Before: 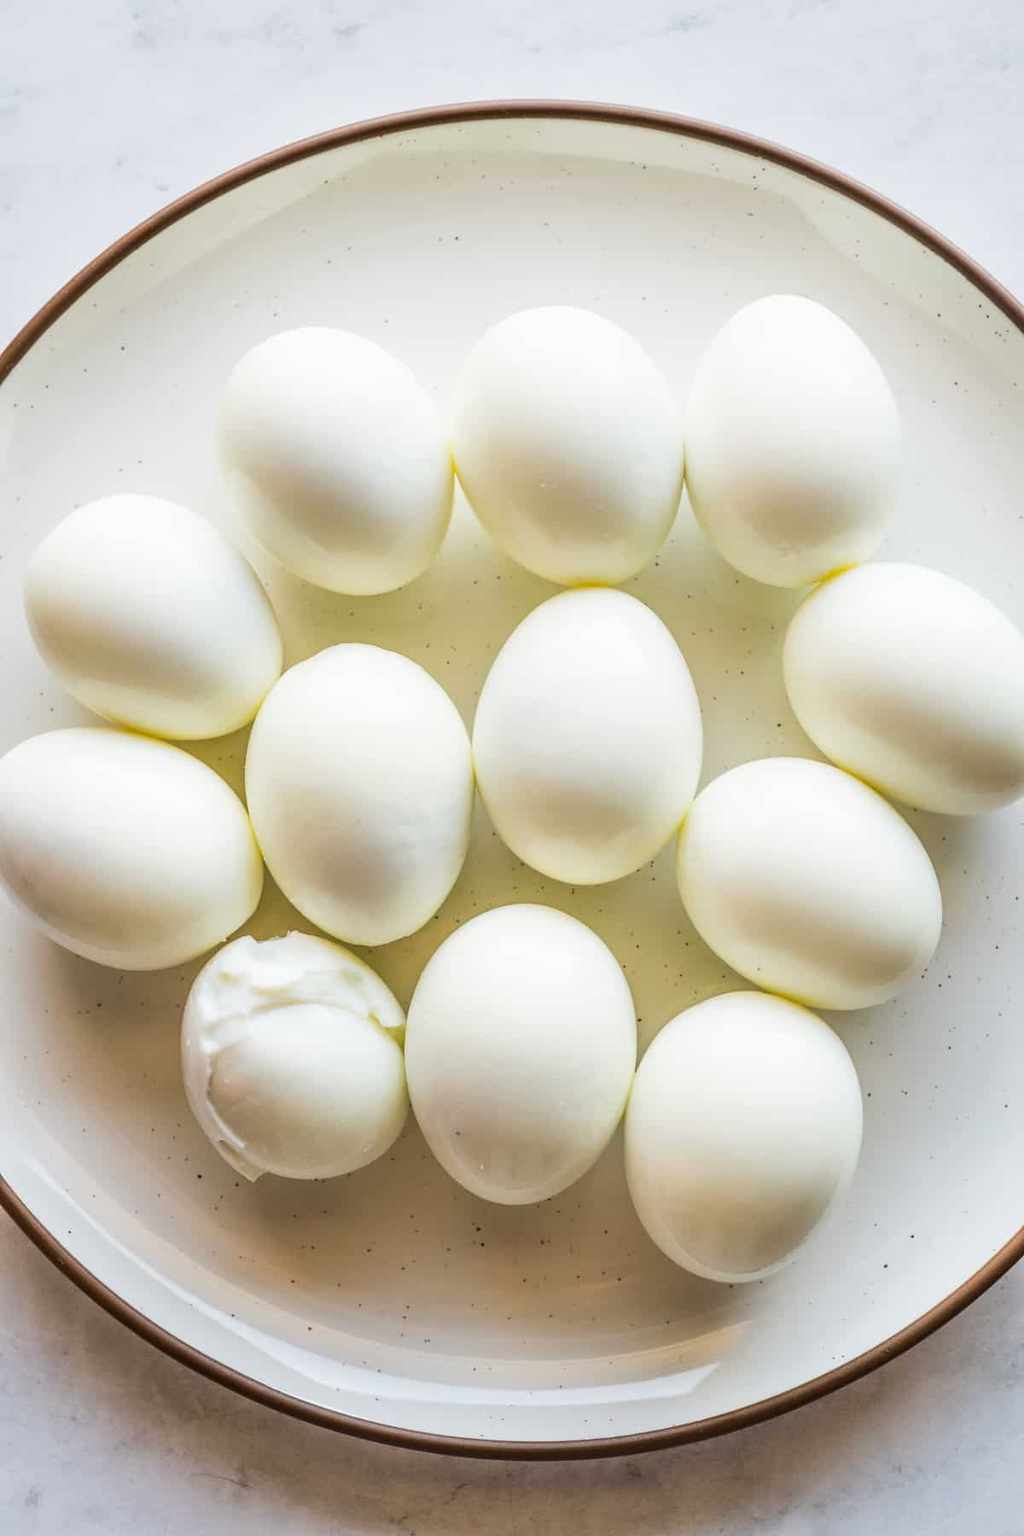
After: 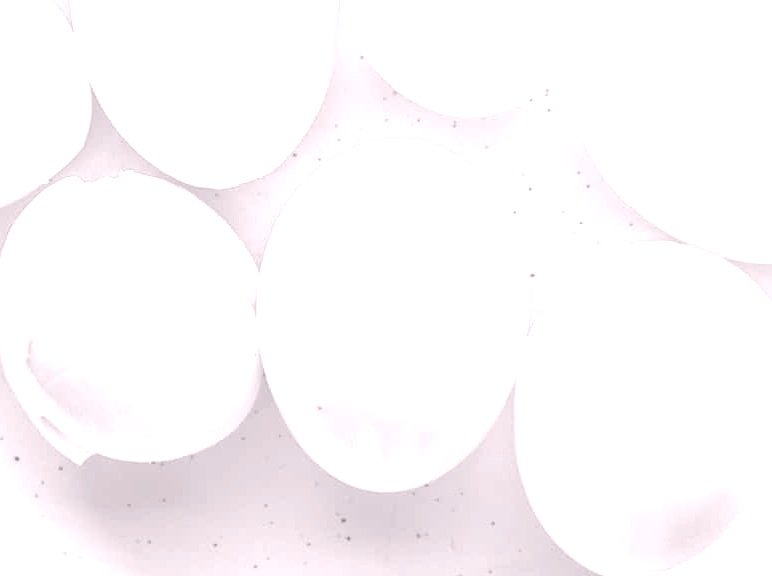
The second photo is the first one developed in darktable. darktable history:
colorize: hue 25.2°, saturation 83%, source mix 82%, lightness 79%, version 1
crop: left 18.091%, top 51.13%, right 17.525%, bottom 16.85%
